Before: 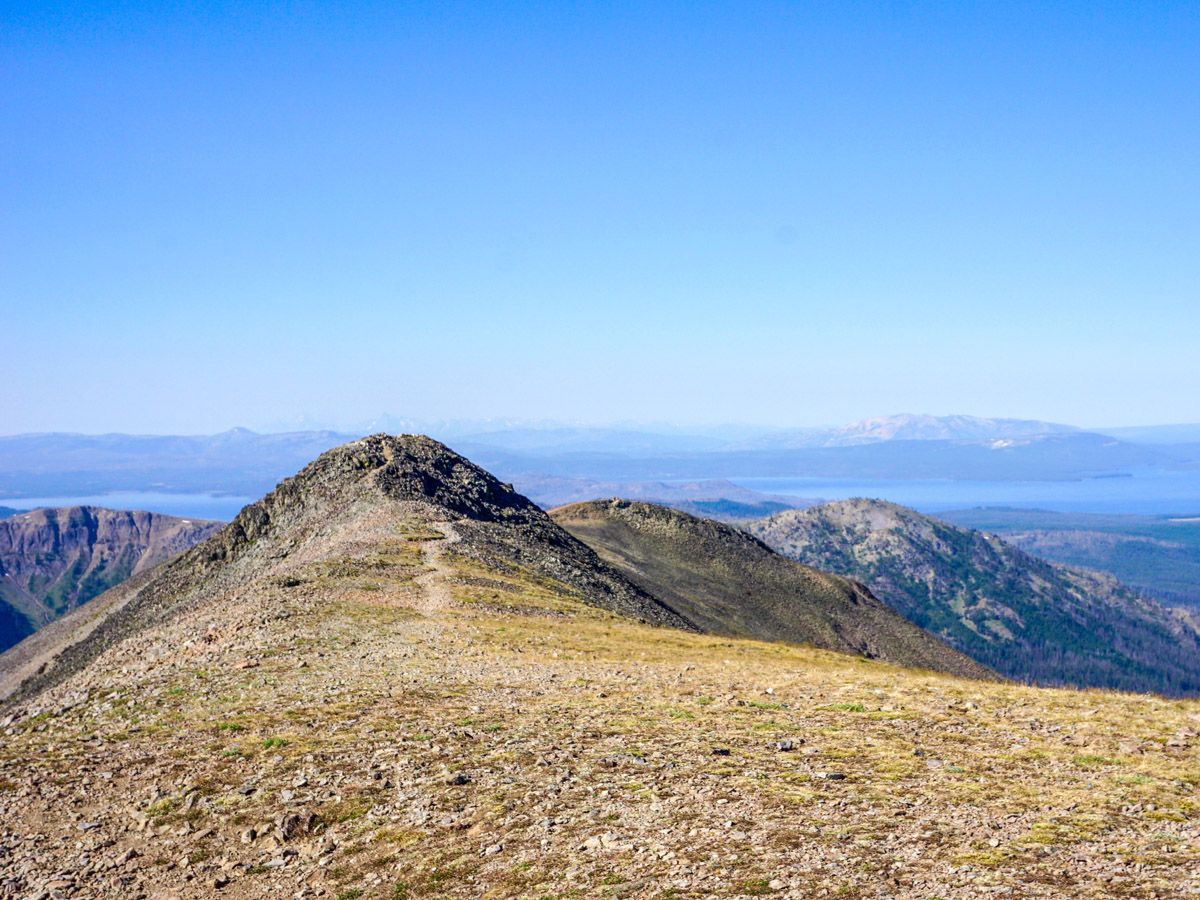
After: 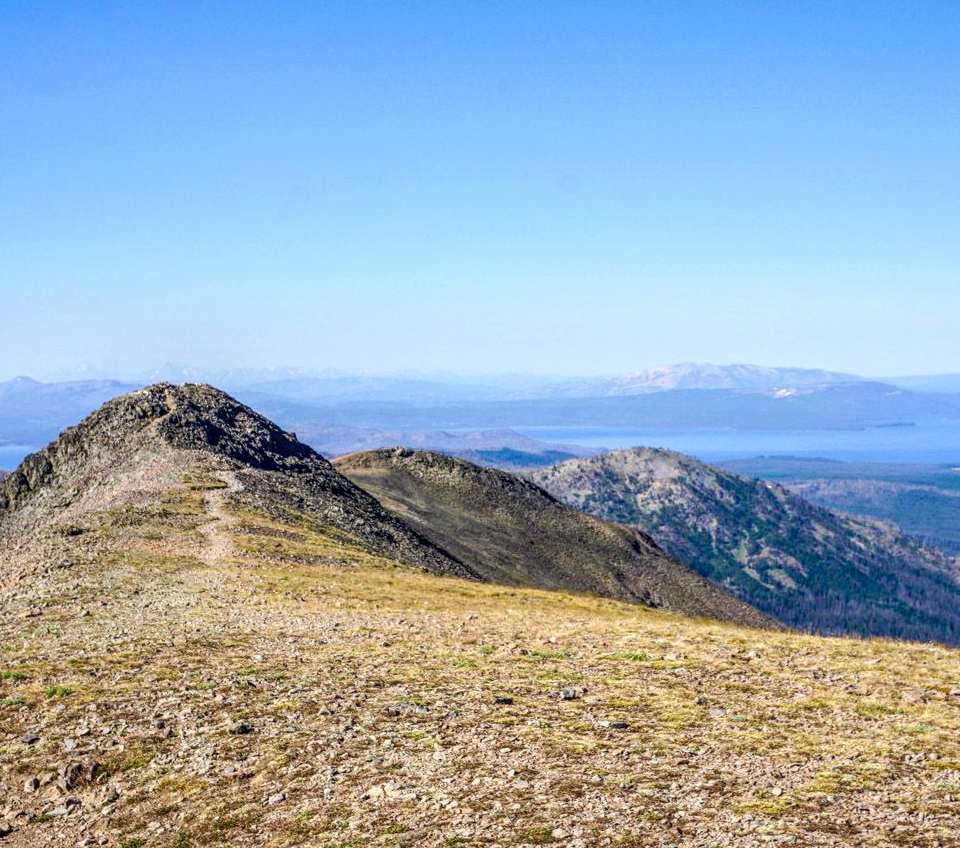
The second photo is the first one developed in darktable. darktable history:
local contrast: on, module defaults
crop and rotate: left 18.153%, top 5.758%, right 1.821%
